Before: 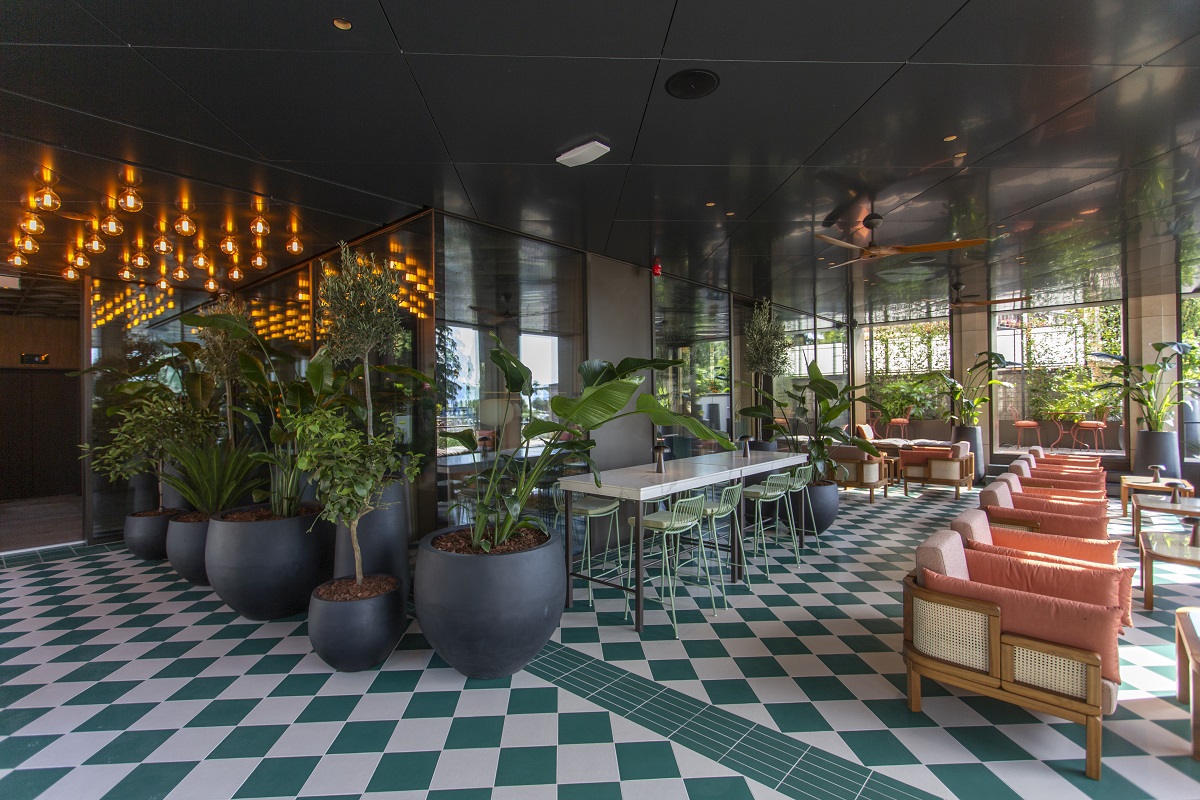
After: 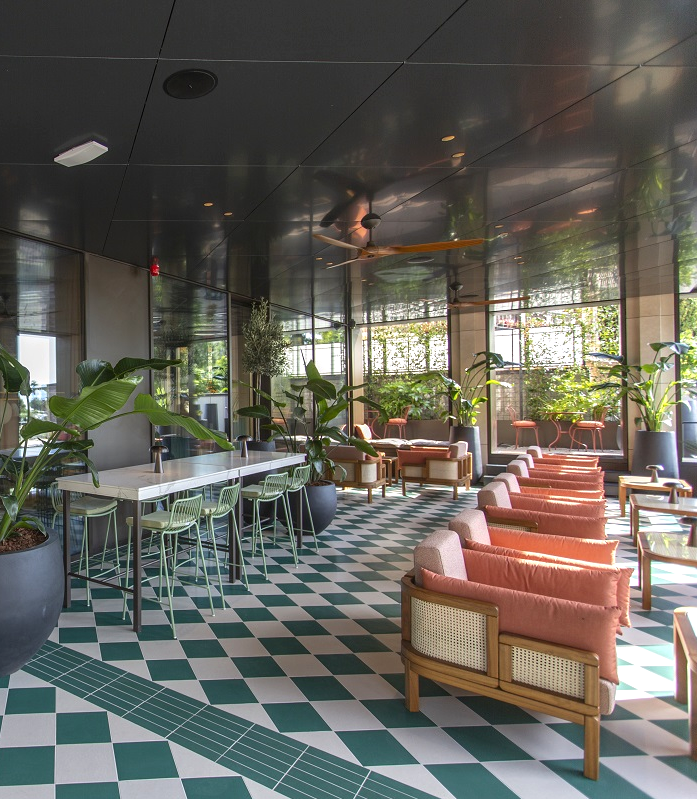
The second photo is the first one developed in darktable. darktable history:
tone equalizer: edges refinement/feathering 500, mask exposure compensation -1.57 EV, preserve details no
crop: left 41.87%
exposure: exposure 0.3 EV, compensate exposure bias true, compensate highlight preservation false
